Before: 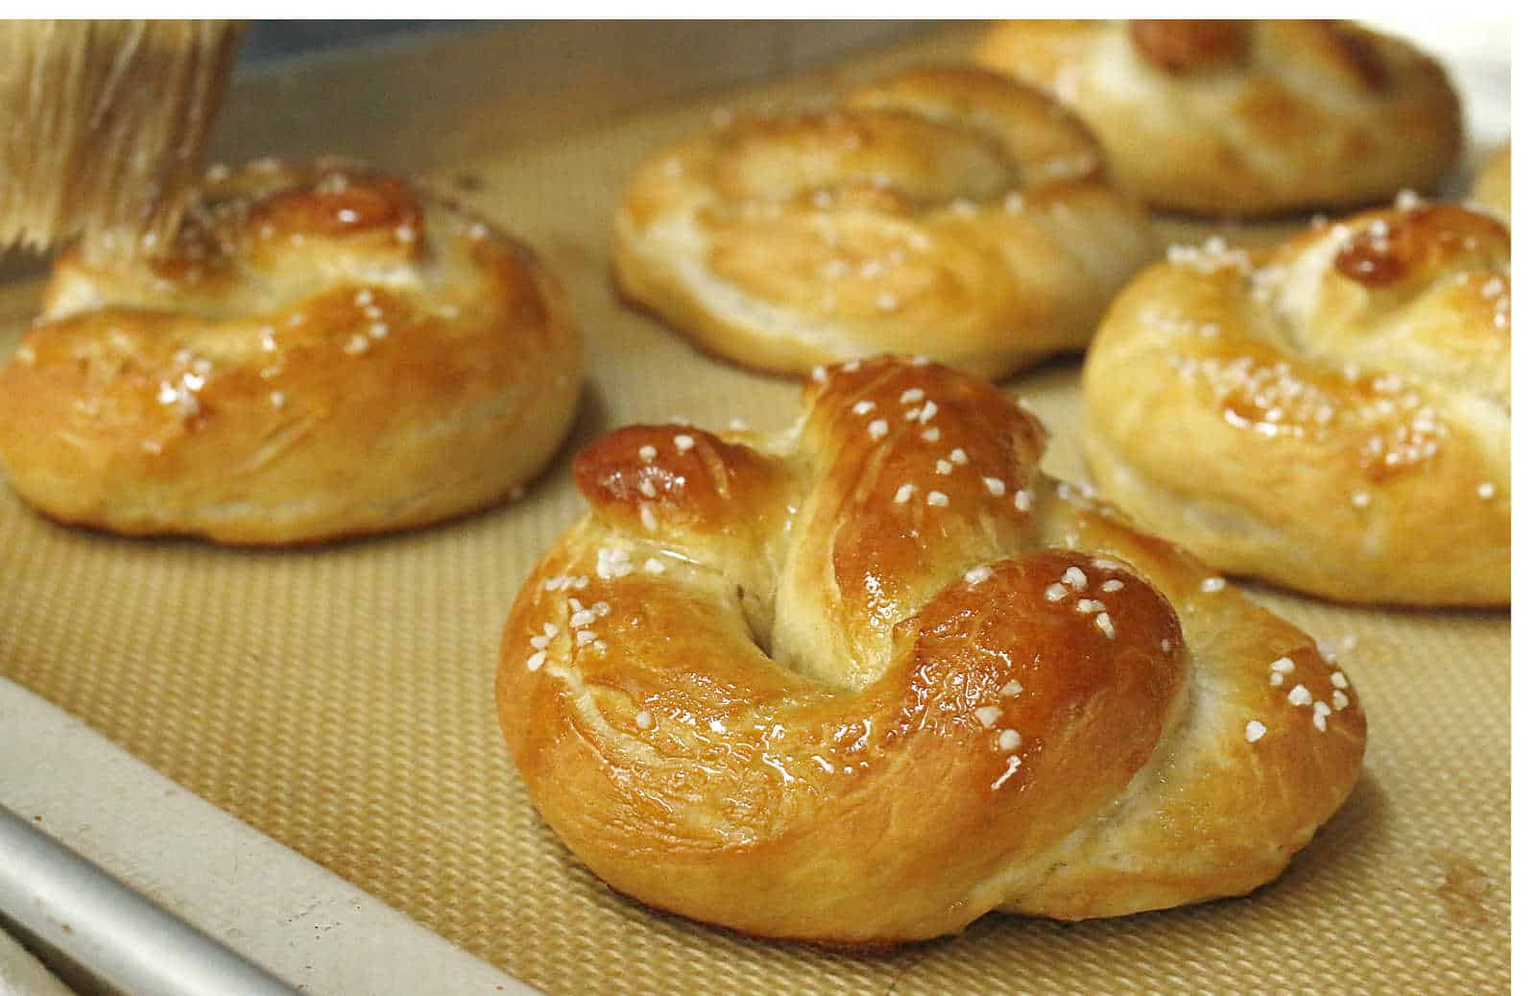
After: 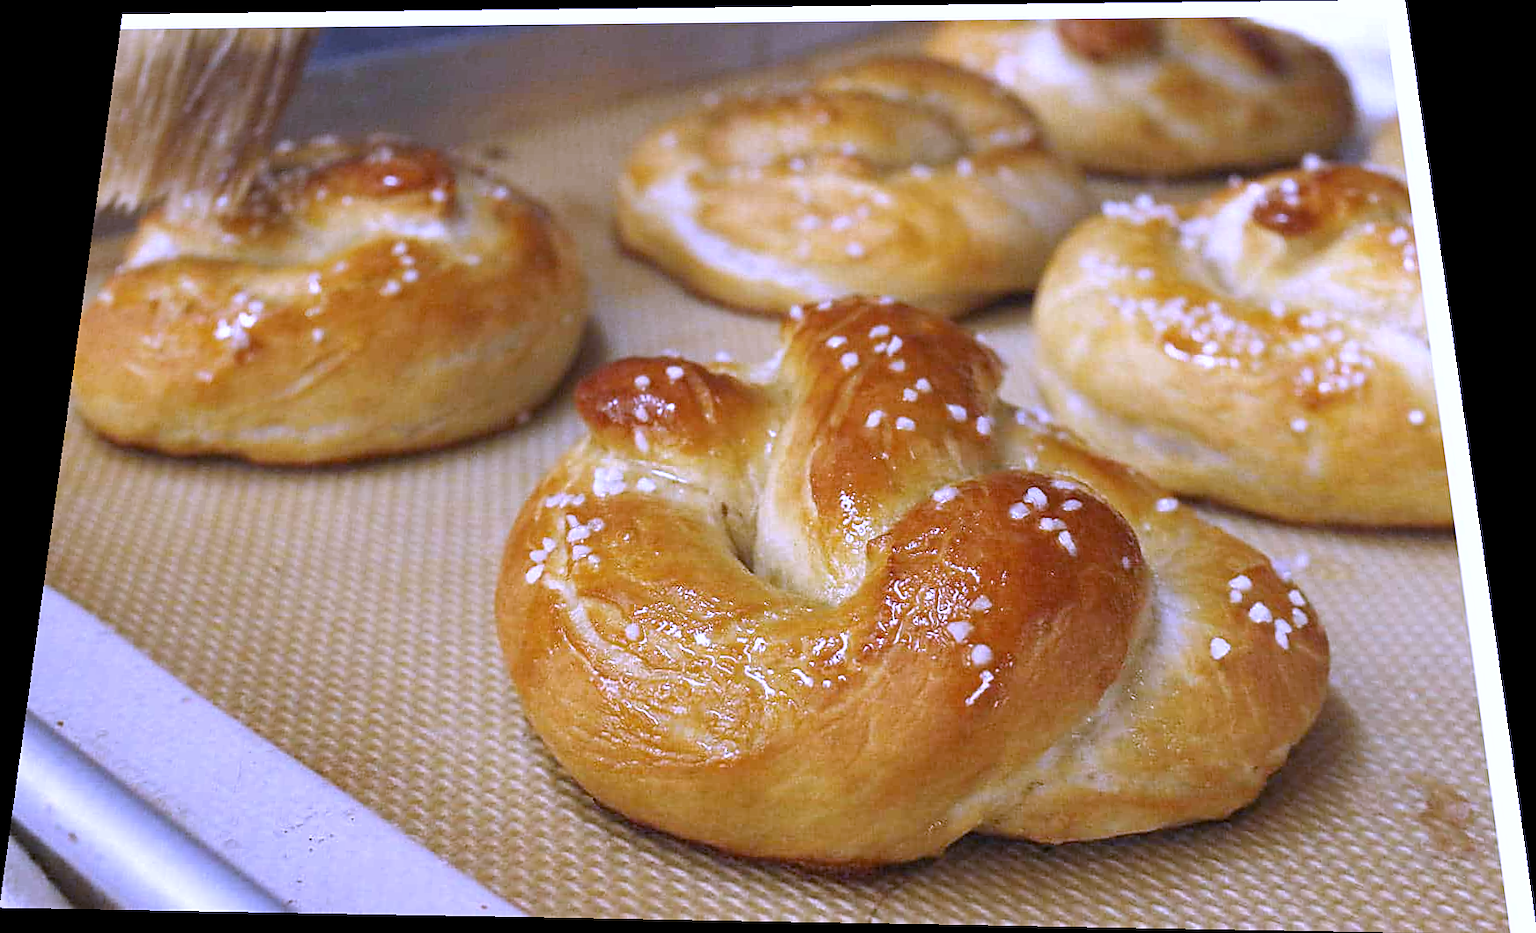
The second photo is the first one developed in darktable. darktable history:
sharpen: radius 1.559, amount 0.373, threshold 1.271
white balance: red 0.98, blue 1.61
rotate and perspective: rotation 0.128°, lens shift (vertical) -0.181, lens shift (horizontal) -0.044, shear 0.001, automatic cropping off
